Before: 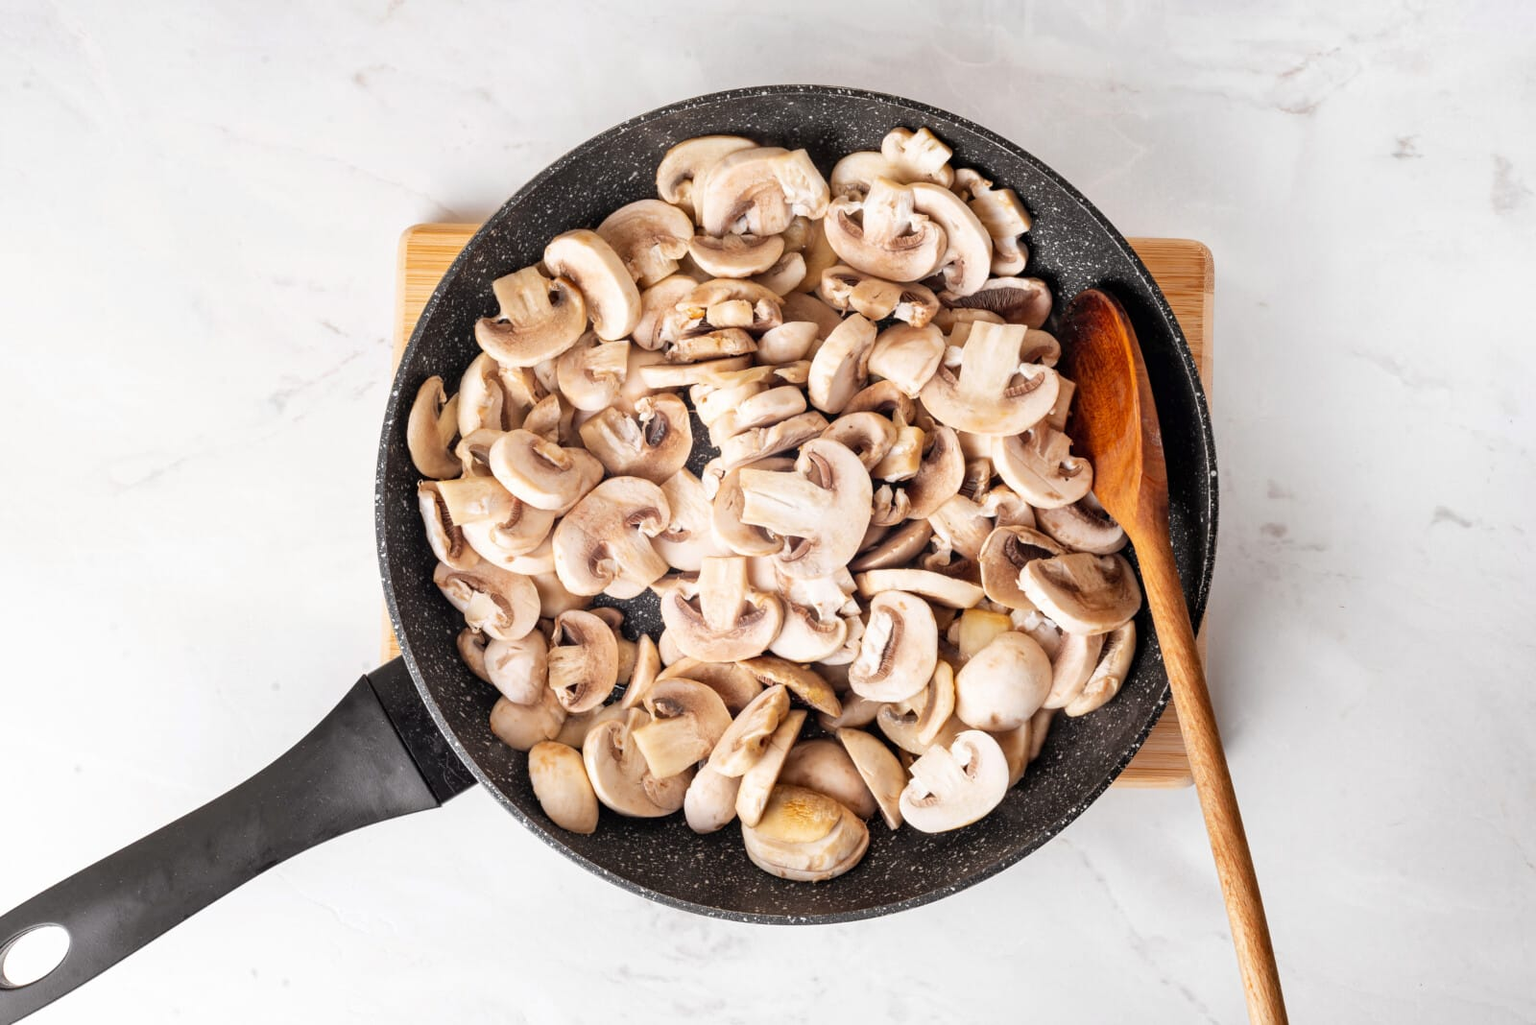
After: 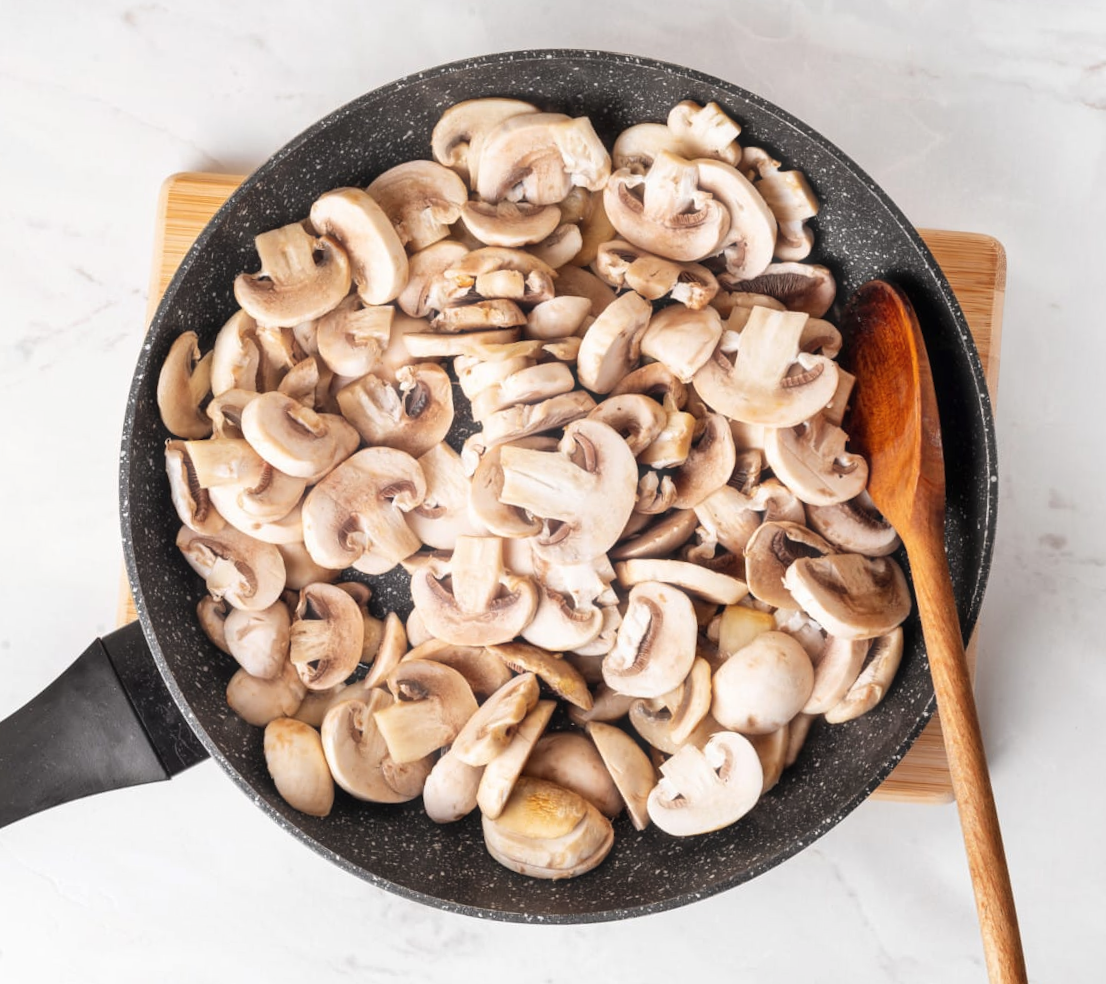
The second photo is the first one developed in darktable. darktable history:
crop and rotate: angle -3.27°, left 14.277%, top 0.028%, right 10.766%, bottom 0.028%
haze removal: strength -0.1, adaptive false
